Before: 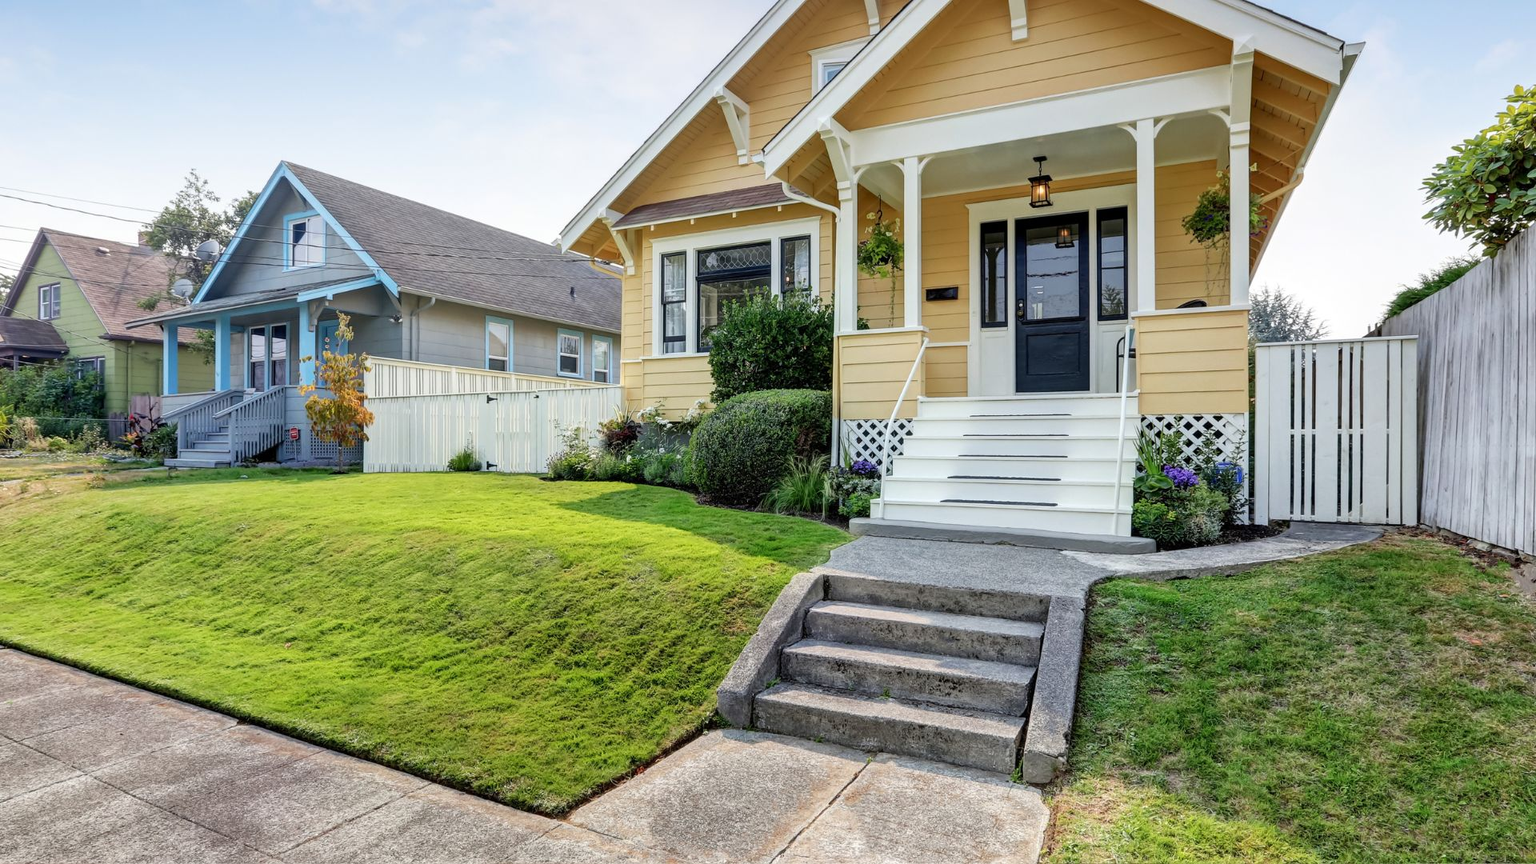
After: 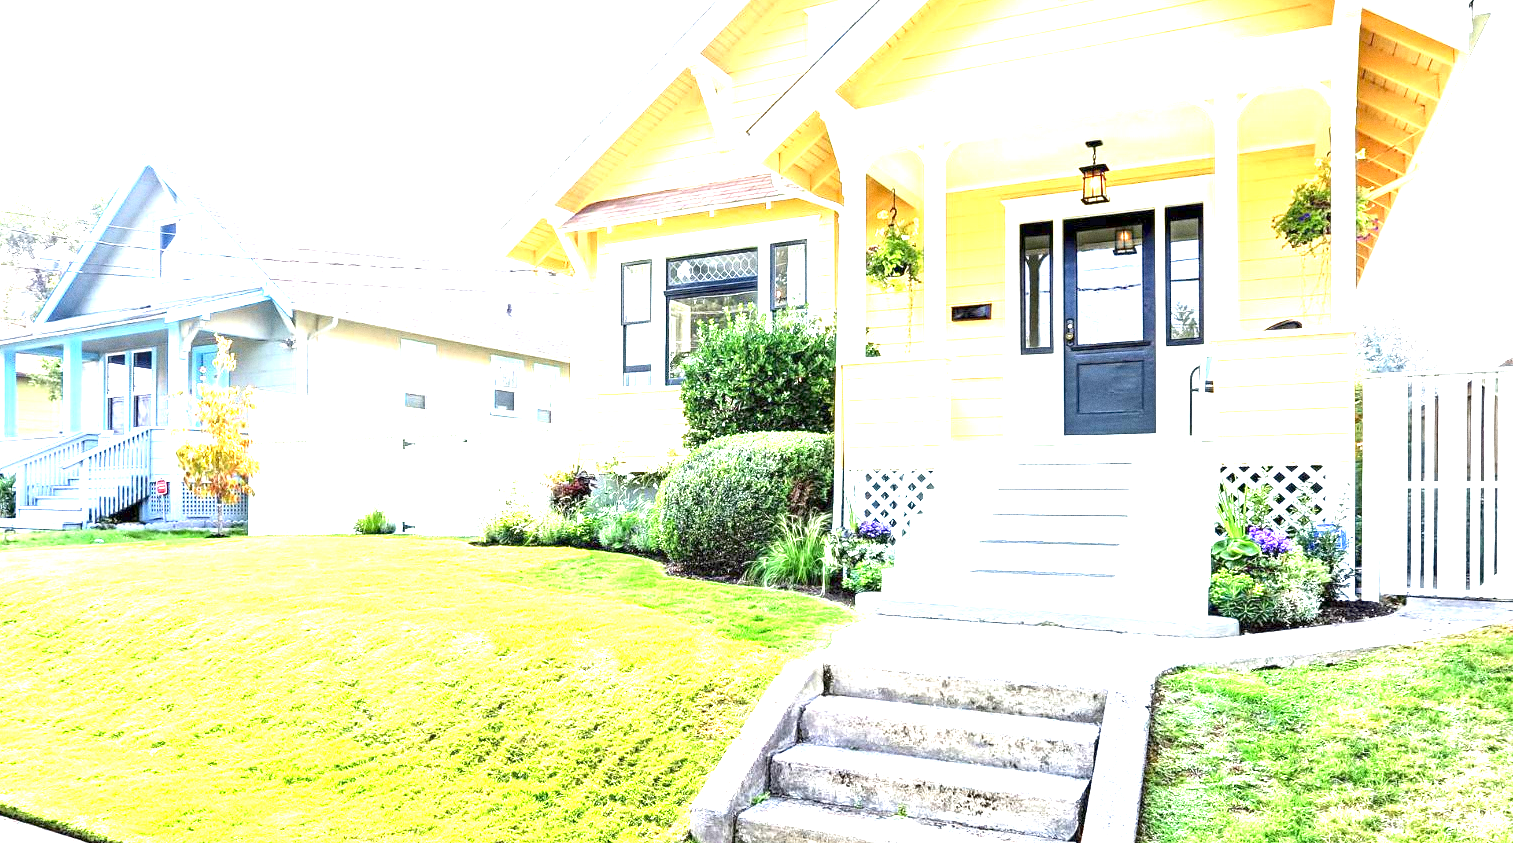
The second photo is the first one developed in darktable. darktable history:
crop and rotate: left 10.77%, top 5.1%, right 10.41%, bottom 16.76%
grain: coarseness 0.09 ISO
exposure: exposure 3 EV, compensate highlight preservation false
